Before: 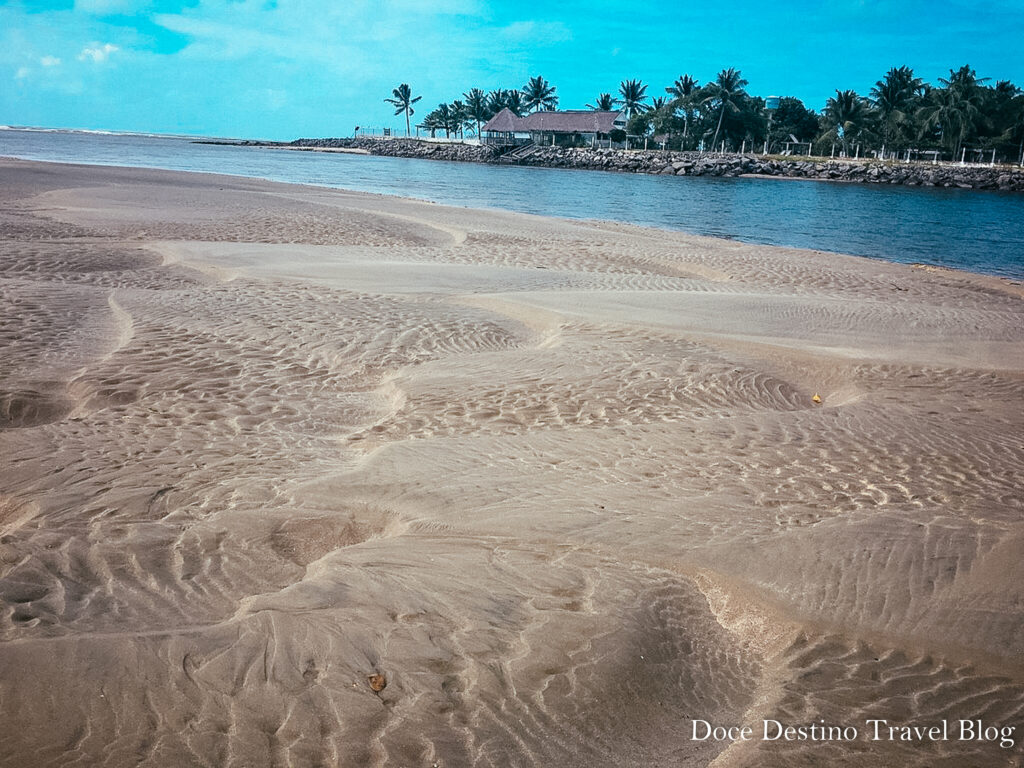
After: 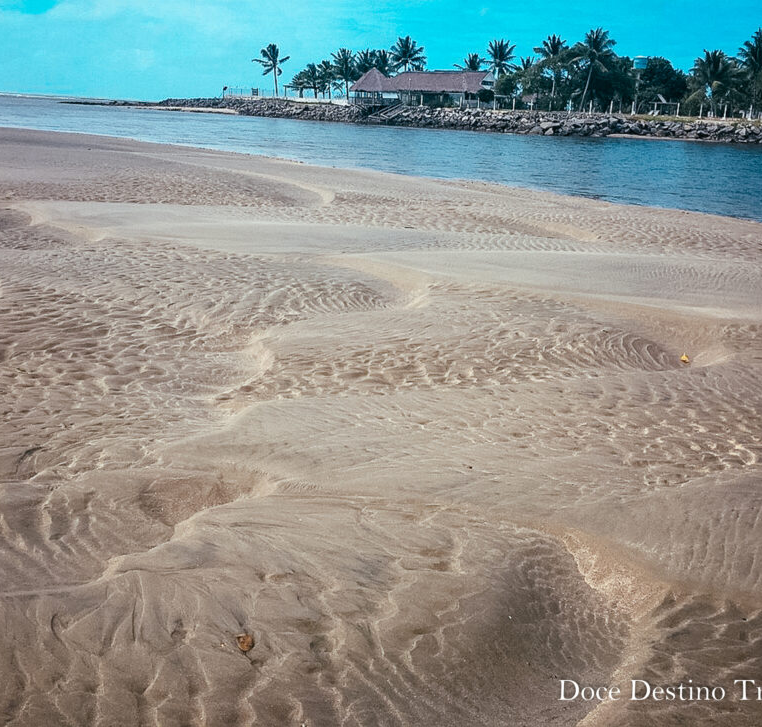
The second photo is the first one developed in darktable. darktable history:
crop and rotate: left 12.923%, top 5.32%, right 12.572%
